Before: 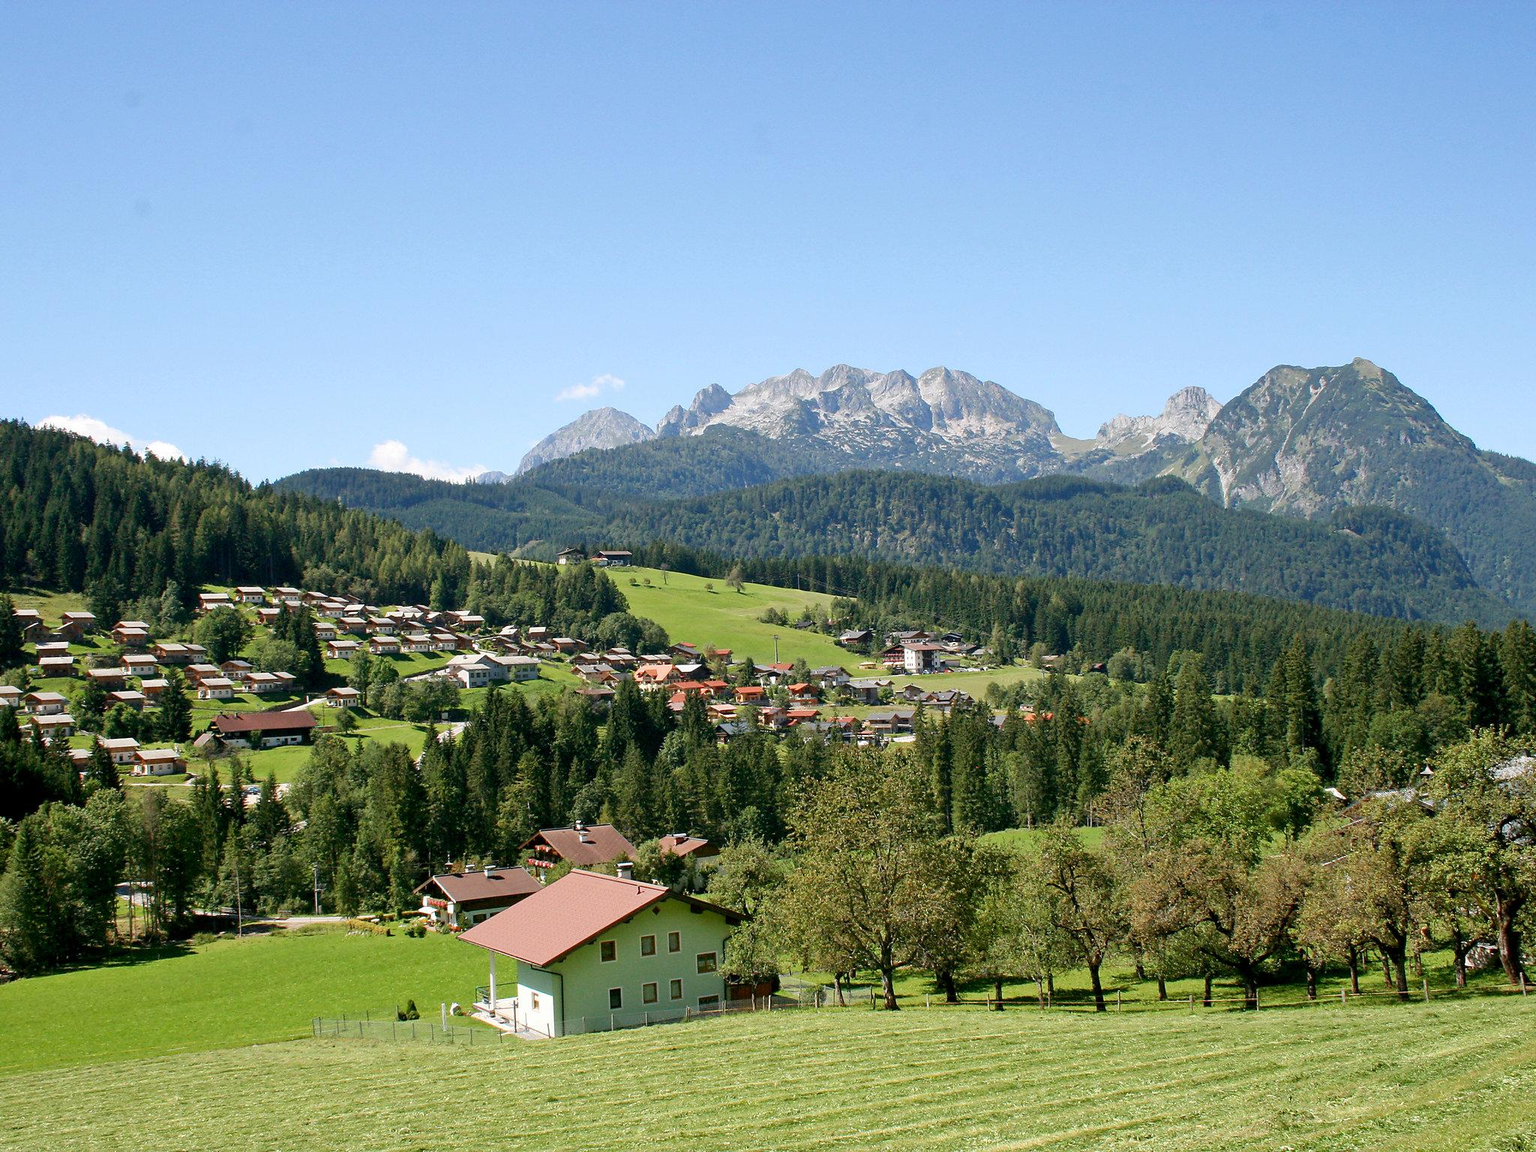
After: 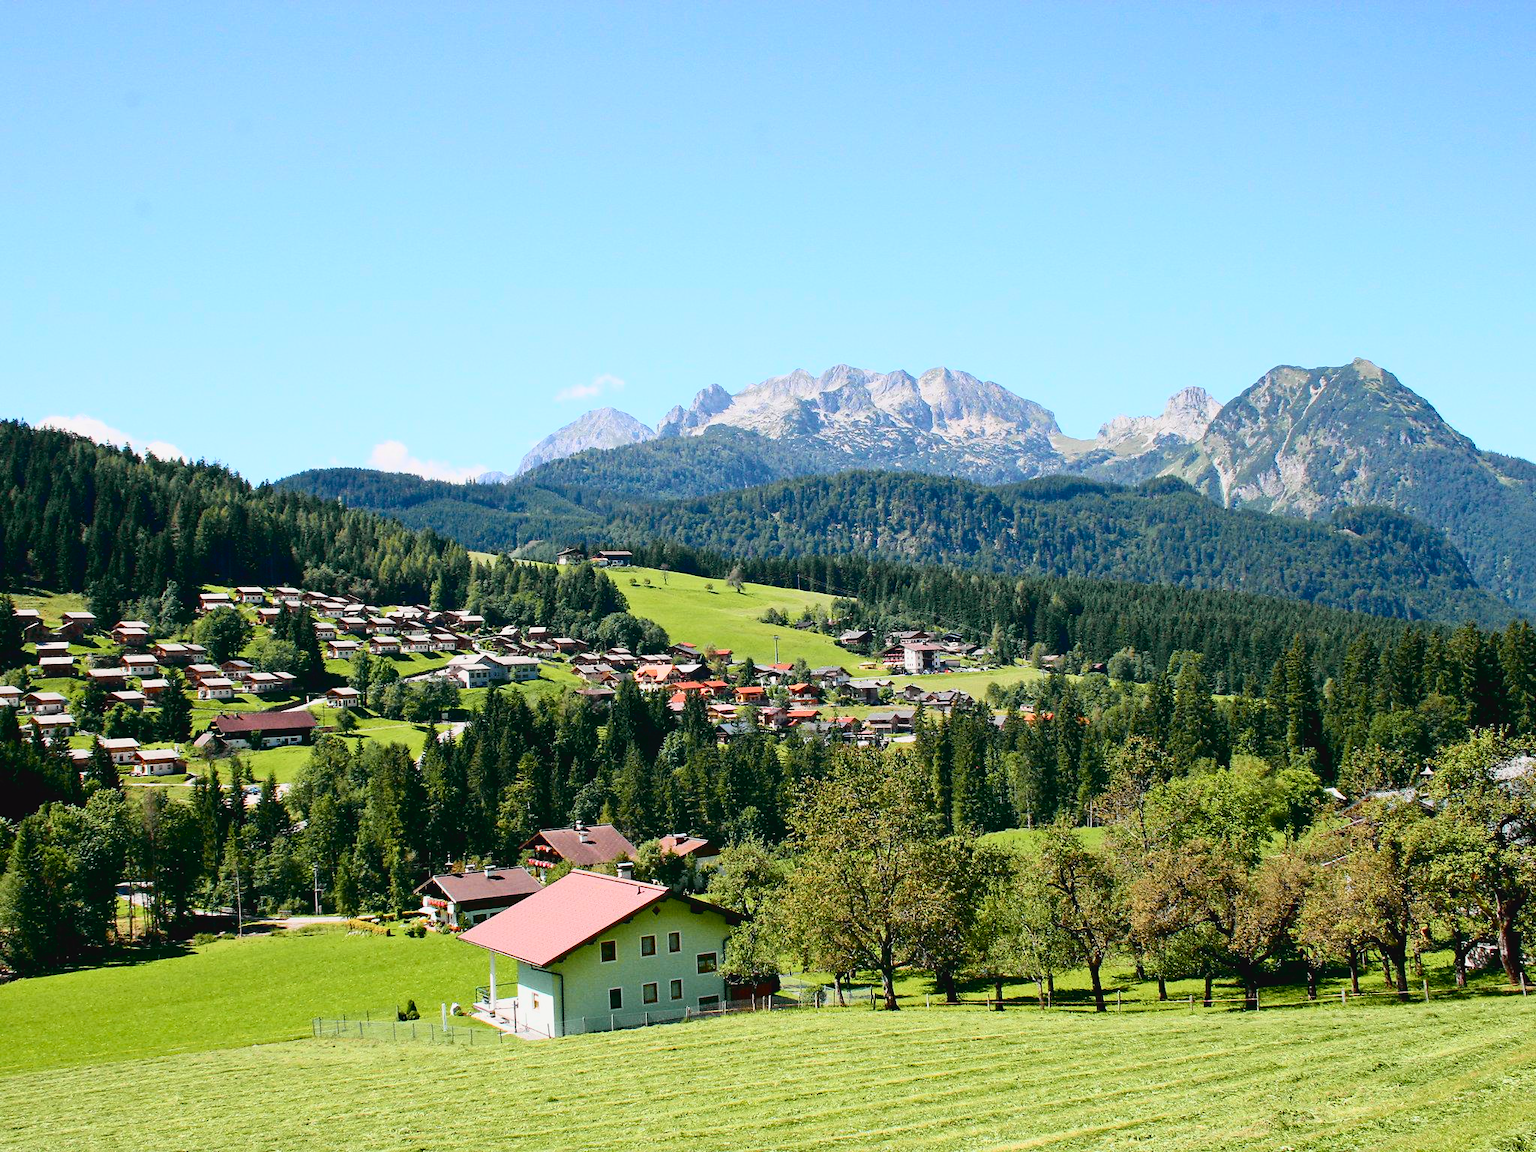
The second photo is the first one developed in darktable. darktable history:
tone curve: curves: ch0 [(0, 0.031) (0.139, 0.084) (0.311, 0.278) (0.495, 0.544) (0.718, 0.816) (0.841, 0.909) (1, 0.967)]; ch1 [(0, 0) (0.272, 0.249) (0.388, 0.385) (0.469, 0.456) (0.495, 0.497) (0.538, 0.545) (0.578, 0.595) (0.707, 0.778) (1, 1)]; ch2 [(0, 0) (0.125, 0.089) (0.353, 0.329) (0.443, 0.408) (0.502, 0.499) (0.557, 0.531) (0.608, 0.631) (1, 1)], color space Lab, independent channels, preserve colors none
